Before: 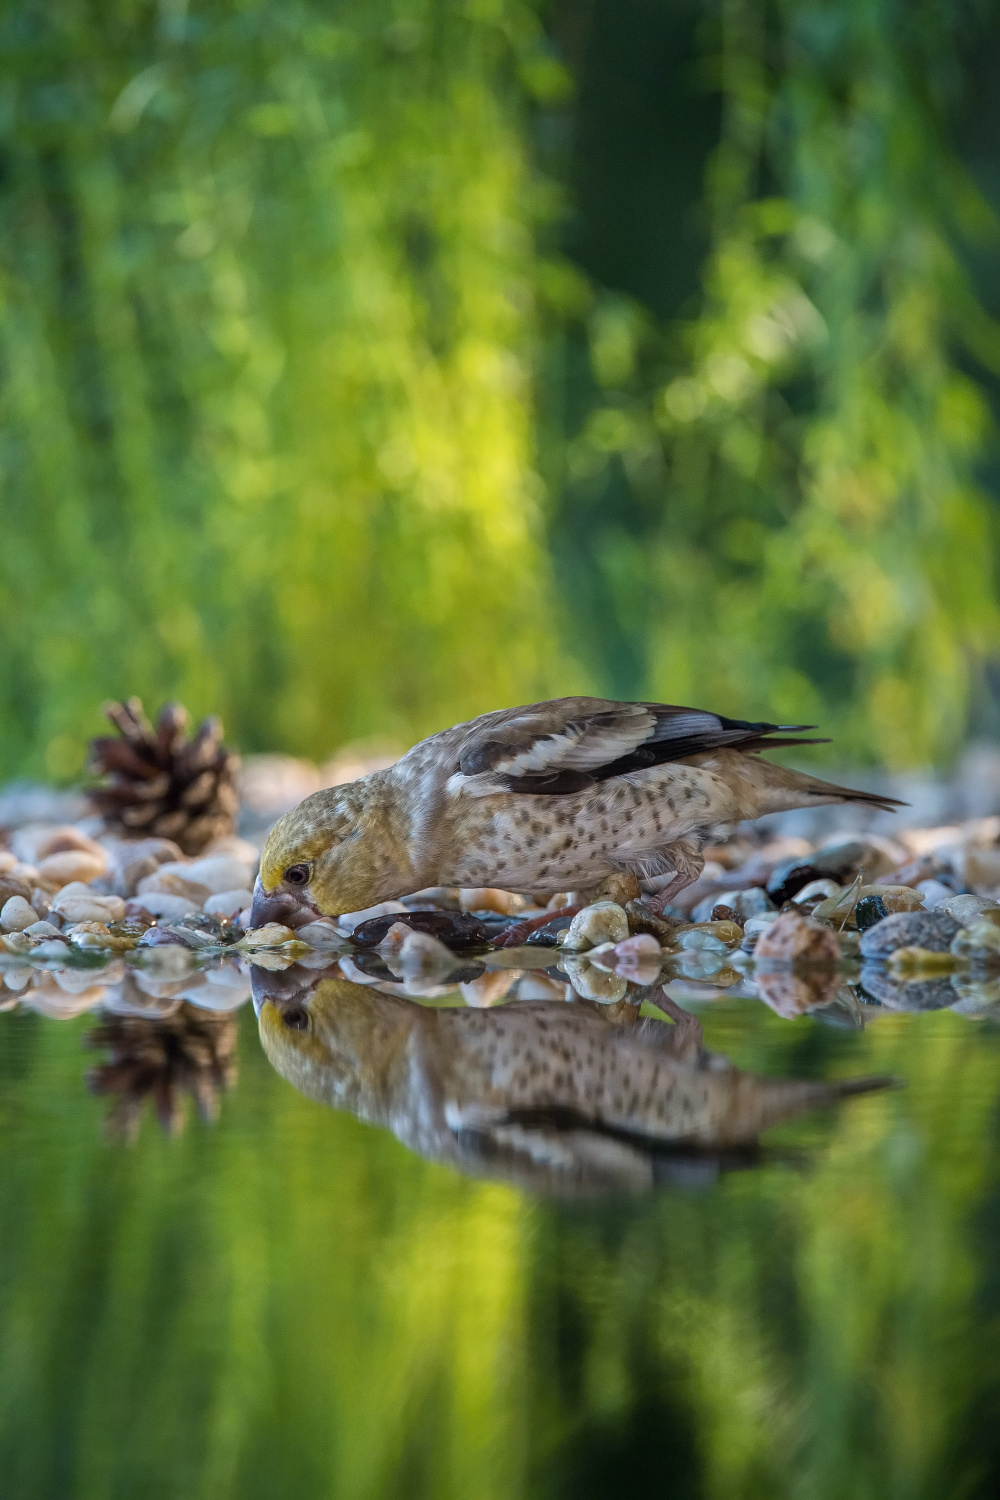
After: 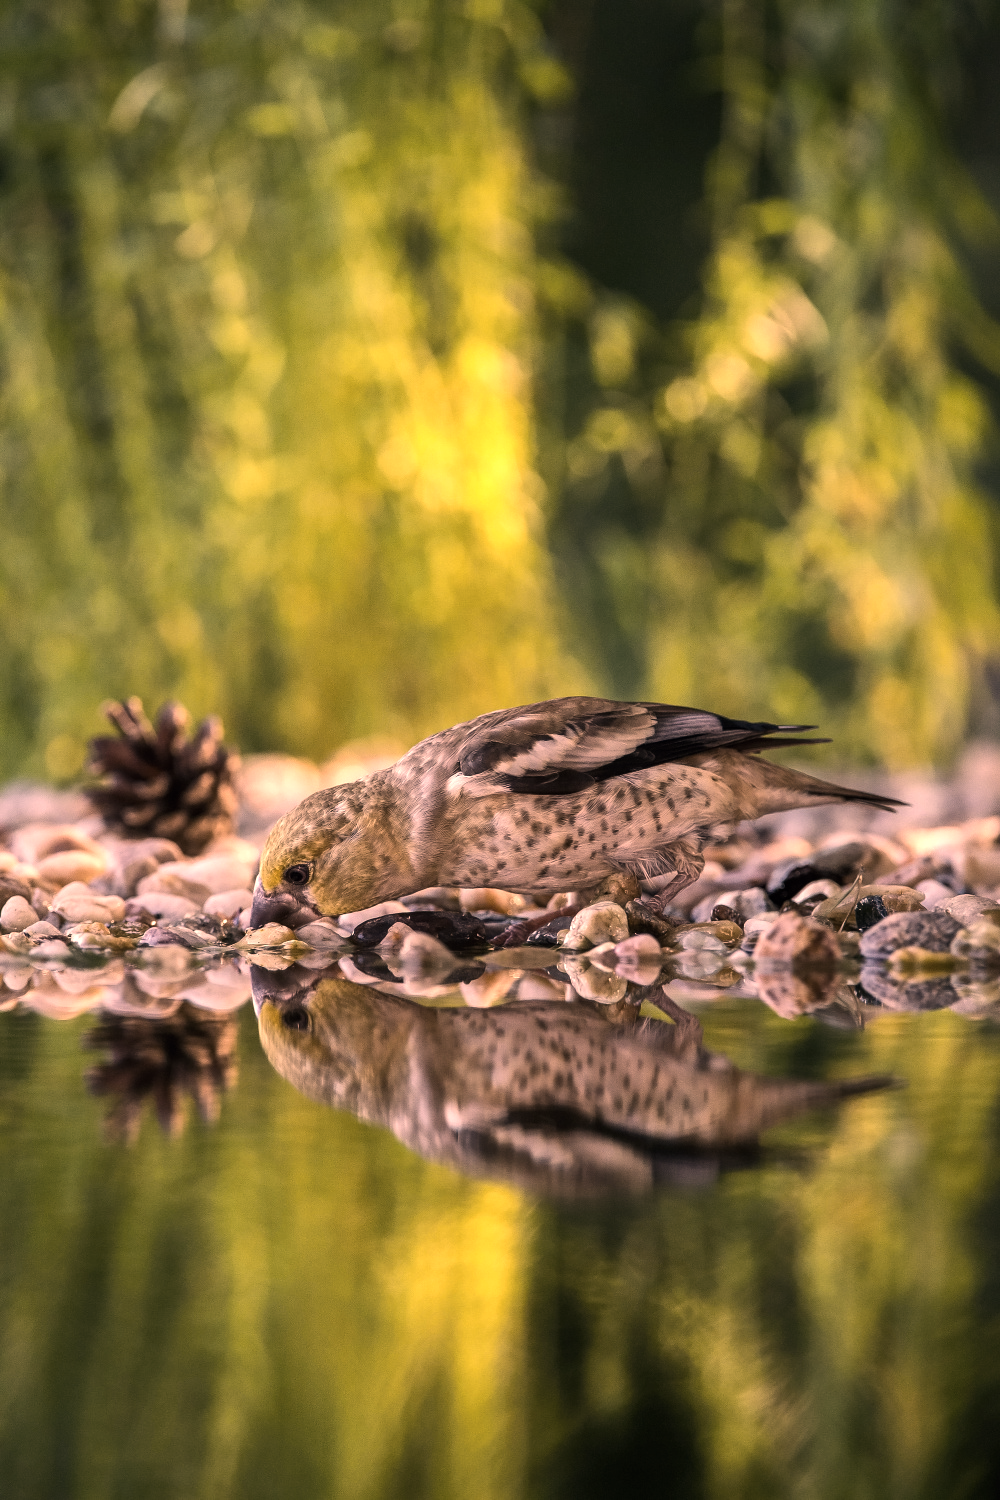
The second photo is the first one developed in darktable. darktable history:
tone equalizer: -8 EV -0.75 EV, -7 EV -0.7 EV, -6 EV -0.6 EV, -5 EV -0.4 EV, -3 EV 0.4 EV, -2 EV 0.6 EV, -1 EV 0.7 EV, +0 EV 0.75 EV, edges refinement/feathering 500, mask exposure compensation -1.57 EV, preserve details no
color correction: highlights a* 40, highlights b* 40, saturation 0.69
